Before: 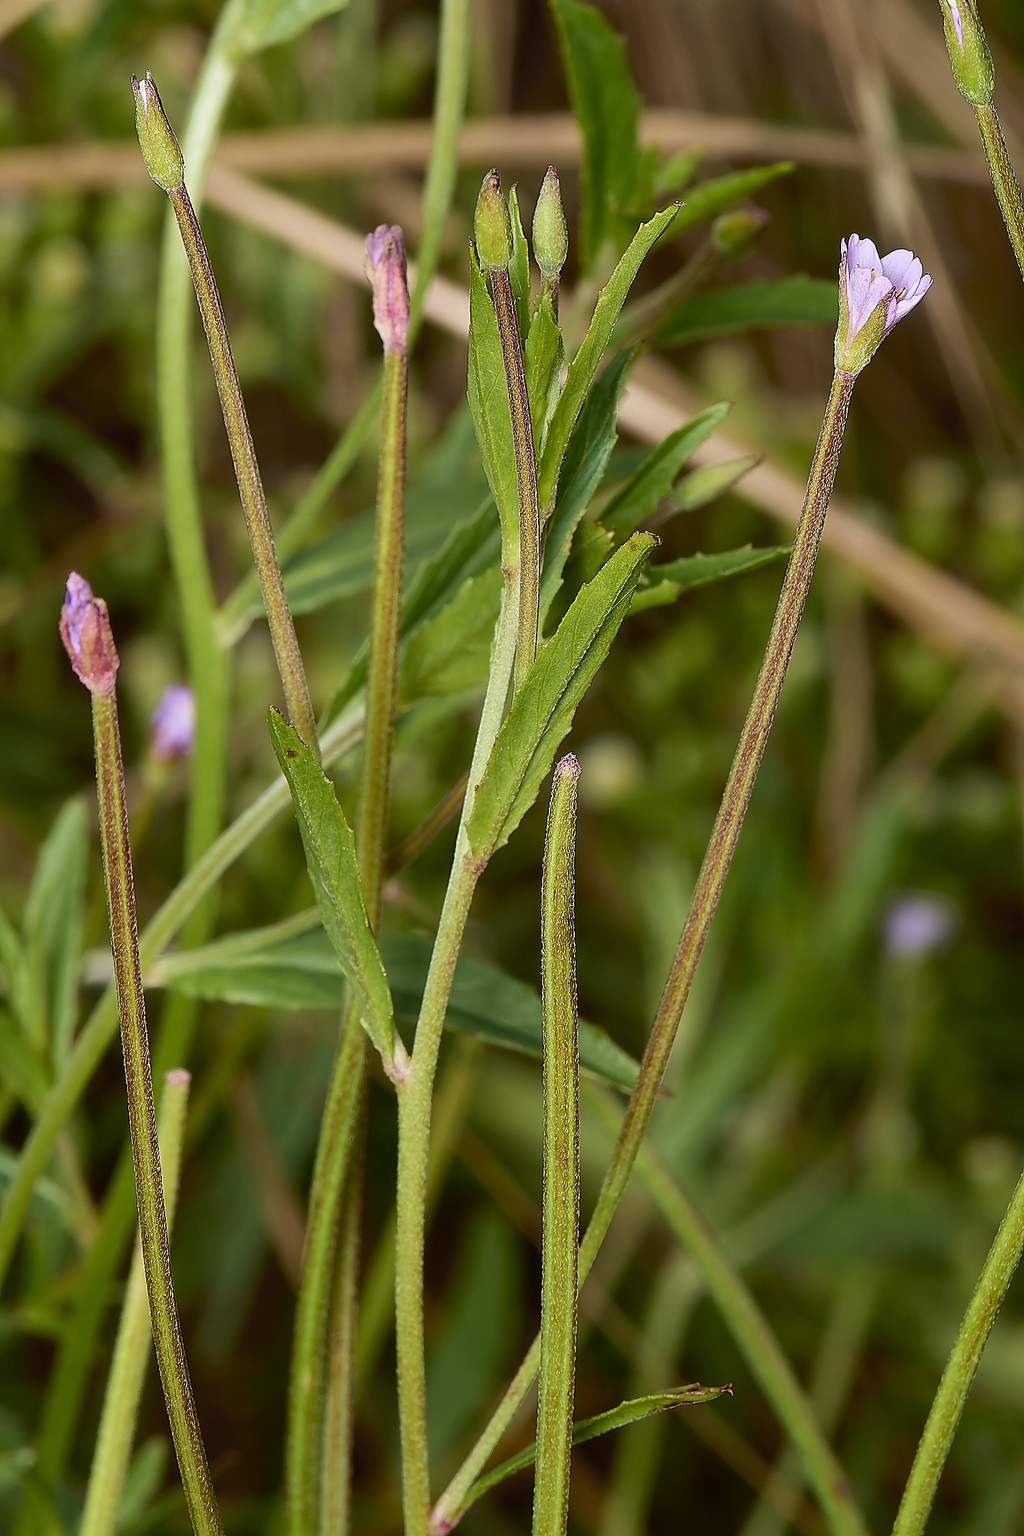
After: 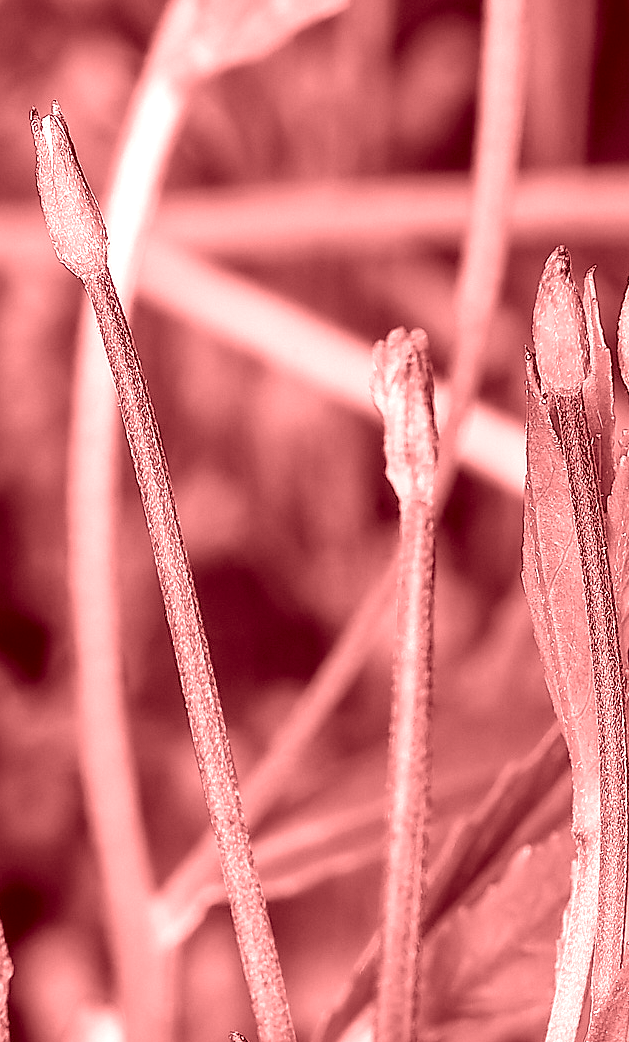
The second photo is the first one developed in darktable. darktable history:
vibrance: on, module defaults
crop and rotate: left 10.817%, top 0.062%, right 47.194%, bottom 53.626%
local contrast: highlights 60%, shadows 60%, detail 160%
colorize: saturation 60%, source mix 100%
